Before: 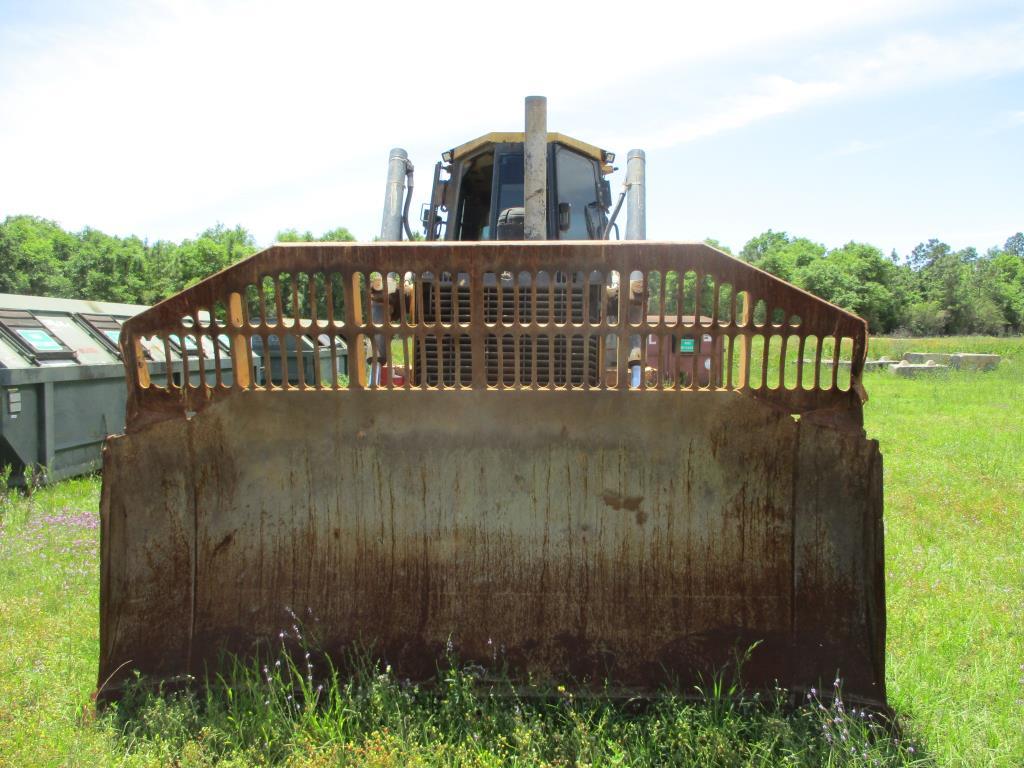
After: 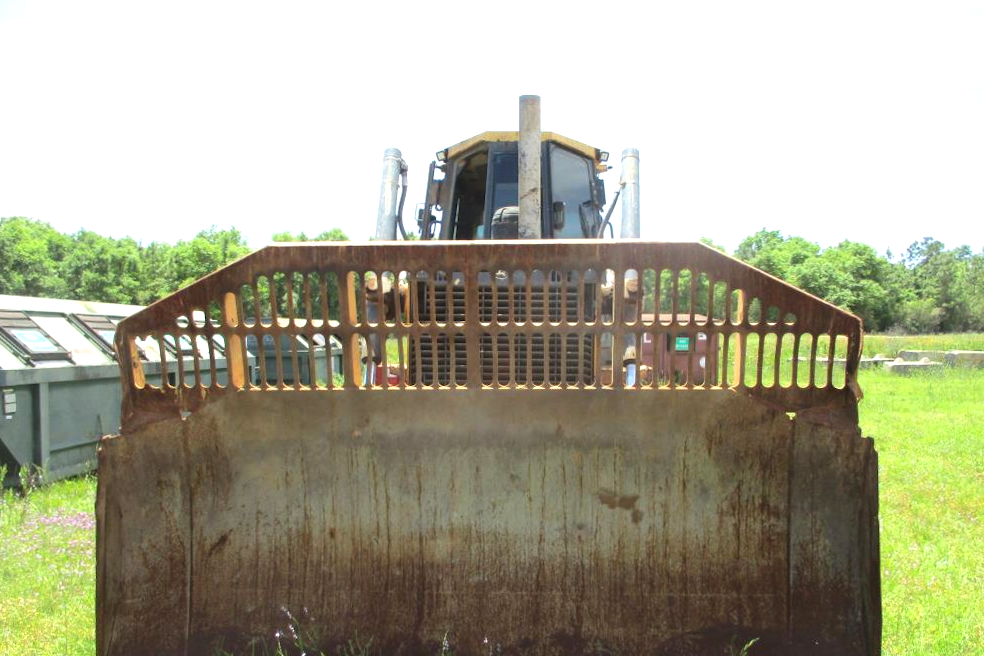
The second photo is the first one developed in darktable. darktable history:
exposure: black level correction -0.002, exposure 0.54 EV, compensate highlight preservation false
crop and rotate: angle 0.2°, left 0.275%, right 3.127%, bottom 14.18%
